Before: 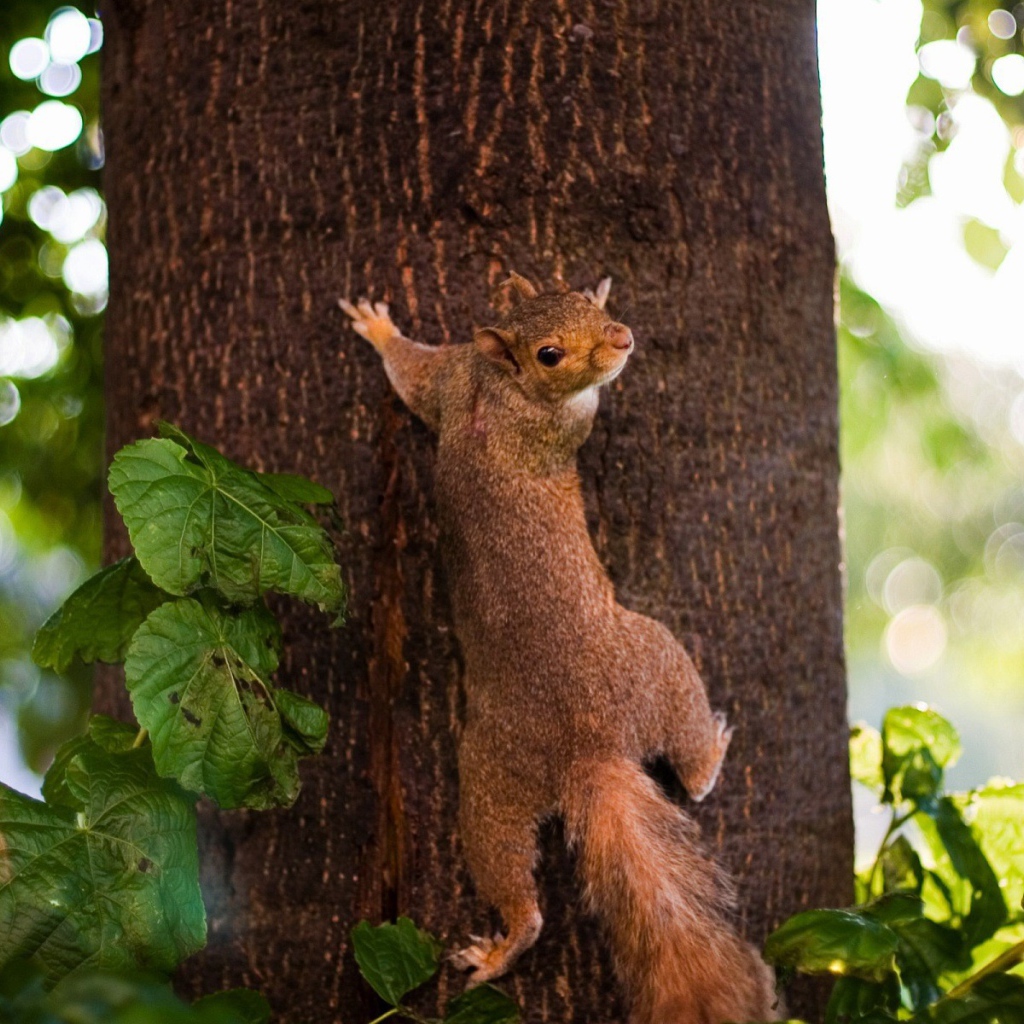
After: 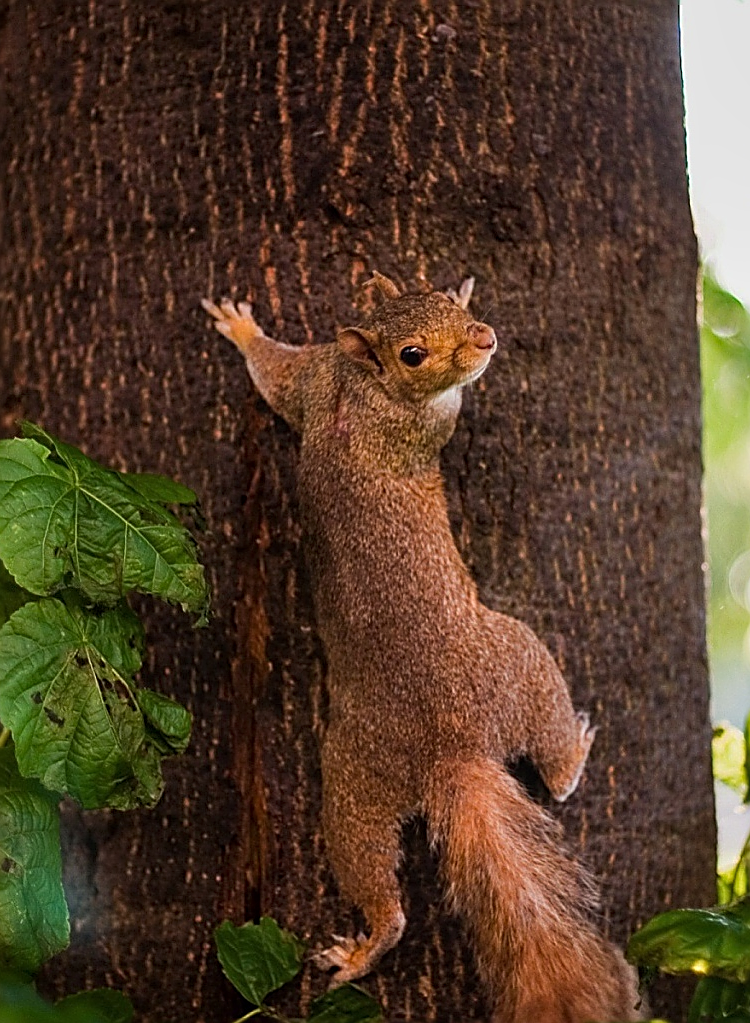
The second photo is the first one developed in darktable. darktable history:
crop: left 13.443%, right 13.31%
local contrast: detail 110%
sharpen: radius 1.685, amount 1.294
